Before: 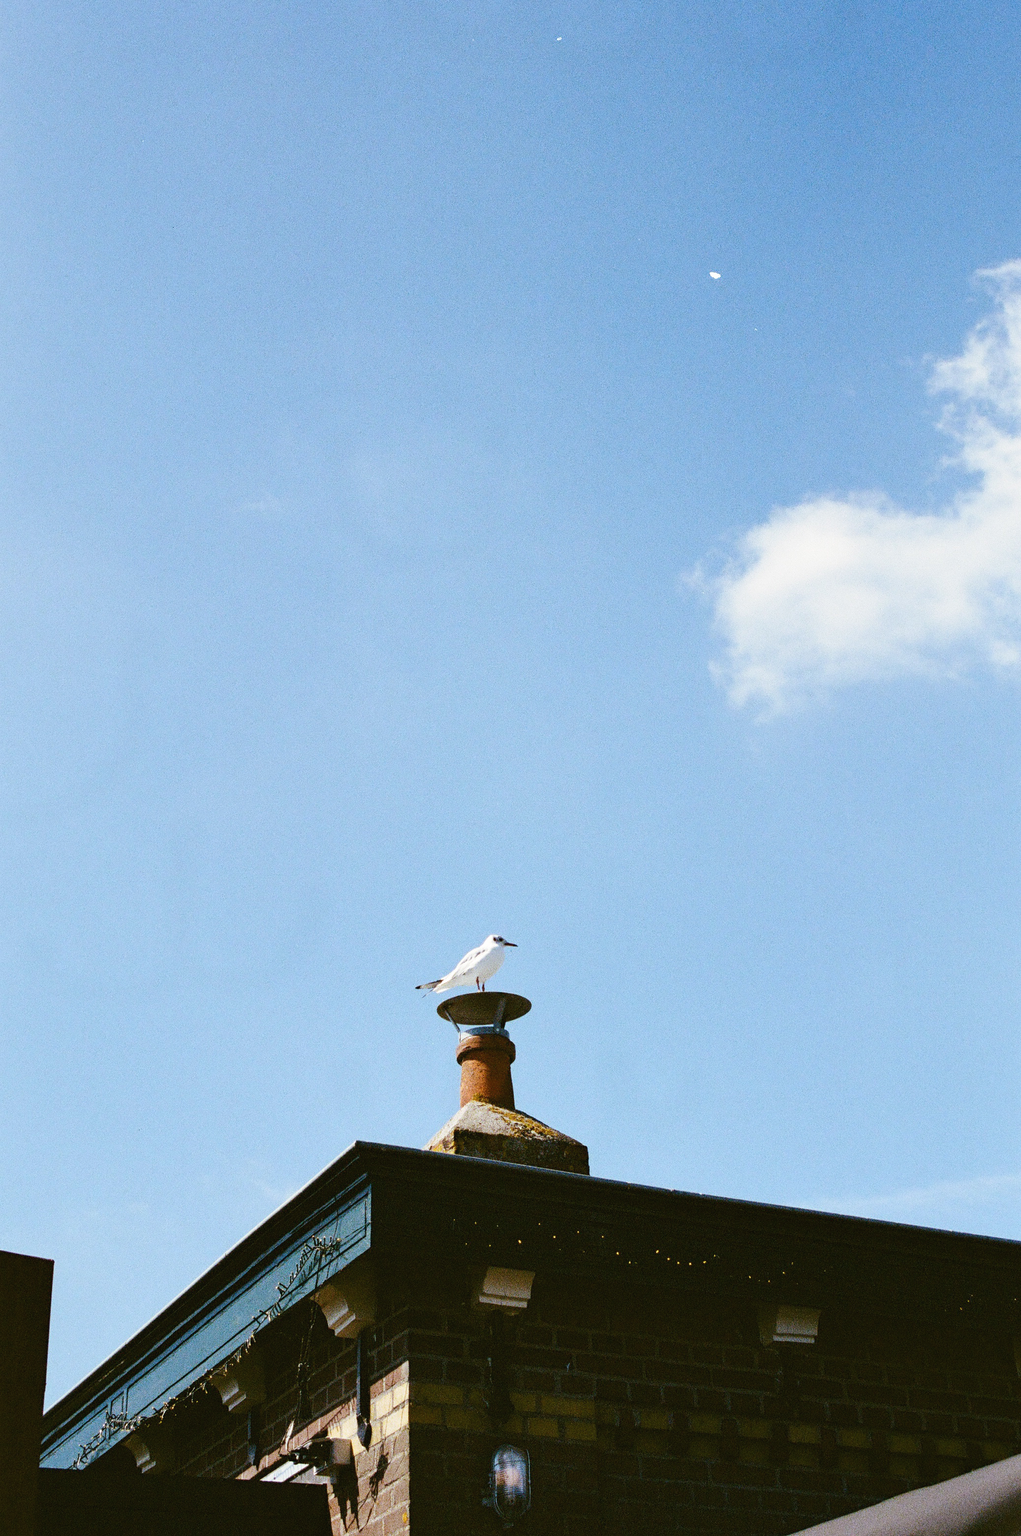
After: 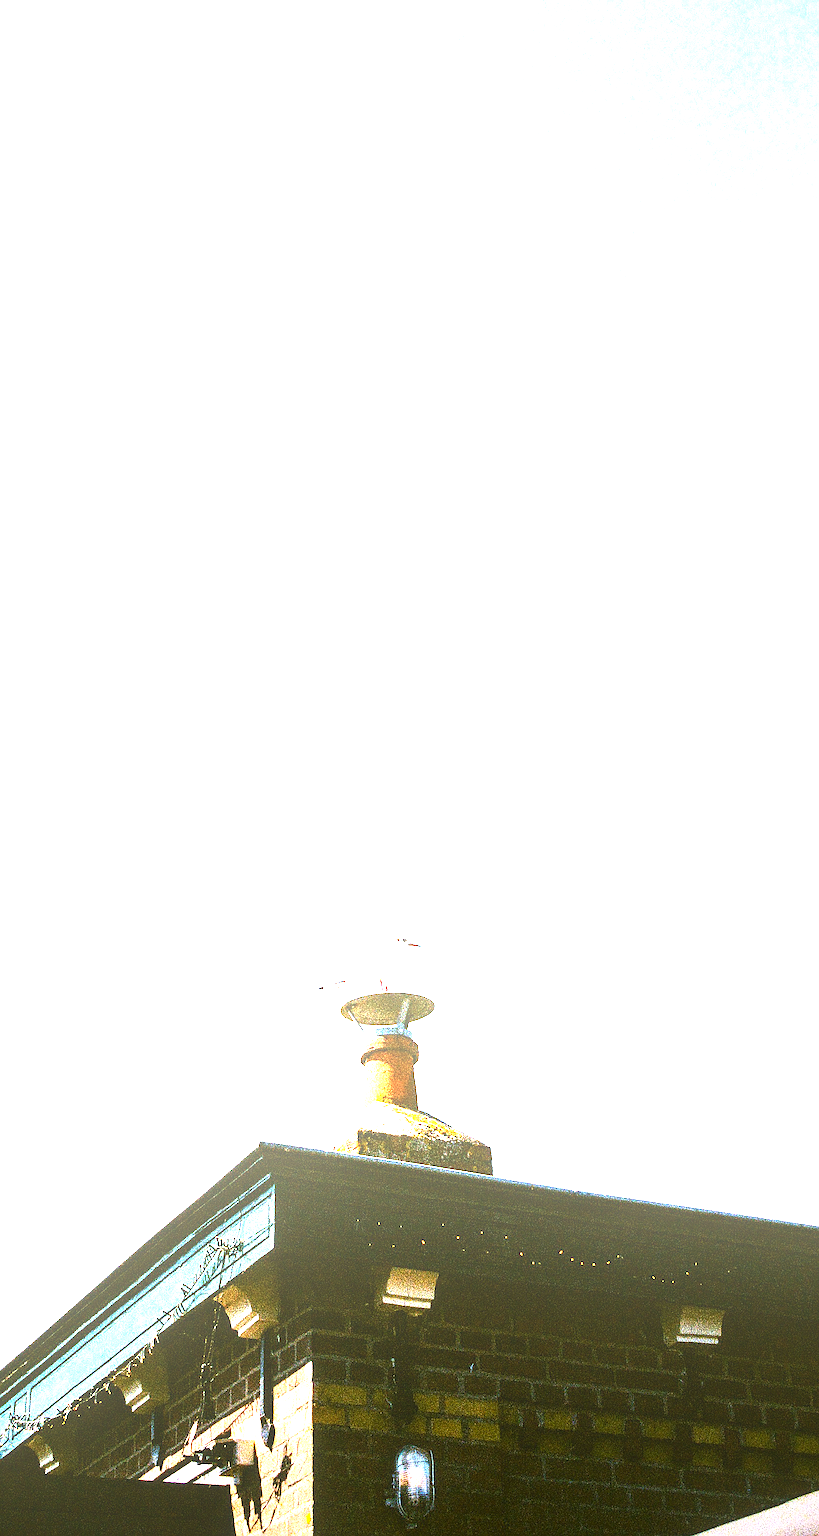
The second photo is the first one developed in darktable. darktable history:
tone equalizer: -8 EV -0.746 EV, -7 EV -0.699 EV, -6 EV -0.639 EV, -5 EV -0.376 EV, -3 EV 0.393 EV, -2 EV 0.6 EV, -1 EV 0.682 EV, +0 EV 0.769 EV, edges refinement/feathering 500, mask exposure compensation -1.57 EV, preserve details no
exposure: black level correction 0.001, exposure 1.813 EV, compensate highlight preservation false
contrast brightness saturation: contrast 0.135, brightness -0.243, saturation 0.136
local contrast: highlights 66%, shadows 33%, detail 166%, midtone range 0.2
sharpen: on, module defaults
crop and rotate: left 9.509%, right 10.239%
